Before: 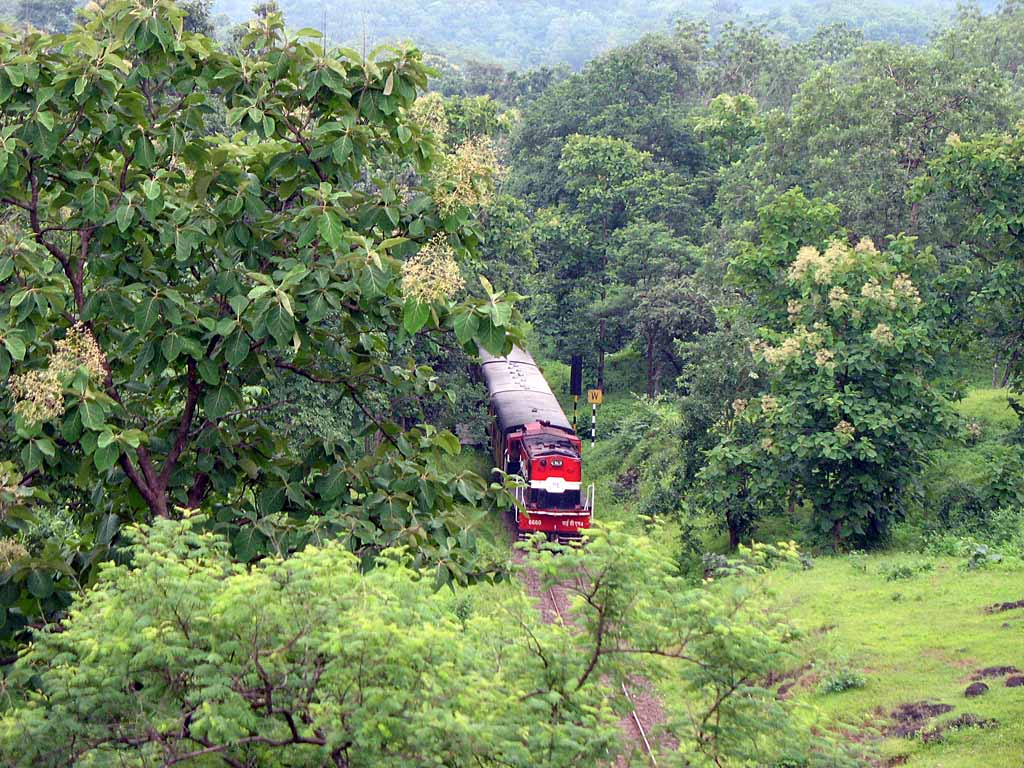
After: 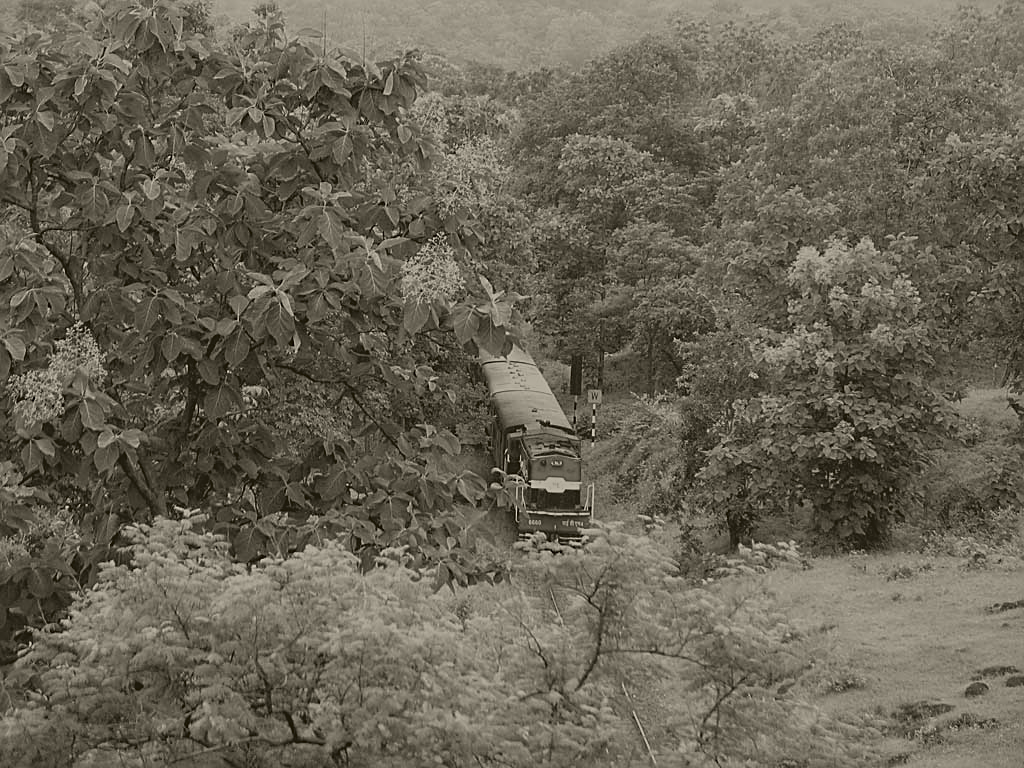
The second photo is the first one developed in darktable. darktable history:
colorize: hue 41.44°, saturation 22%, source mix 60%, lightness 10.61%
sharpen: on, module defaults
